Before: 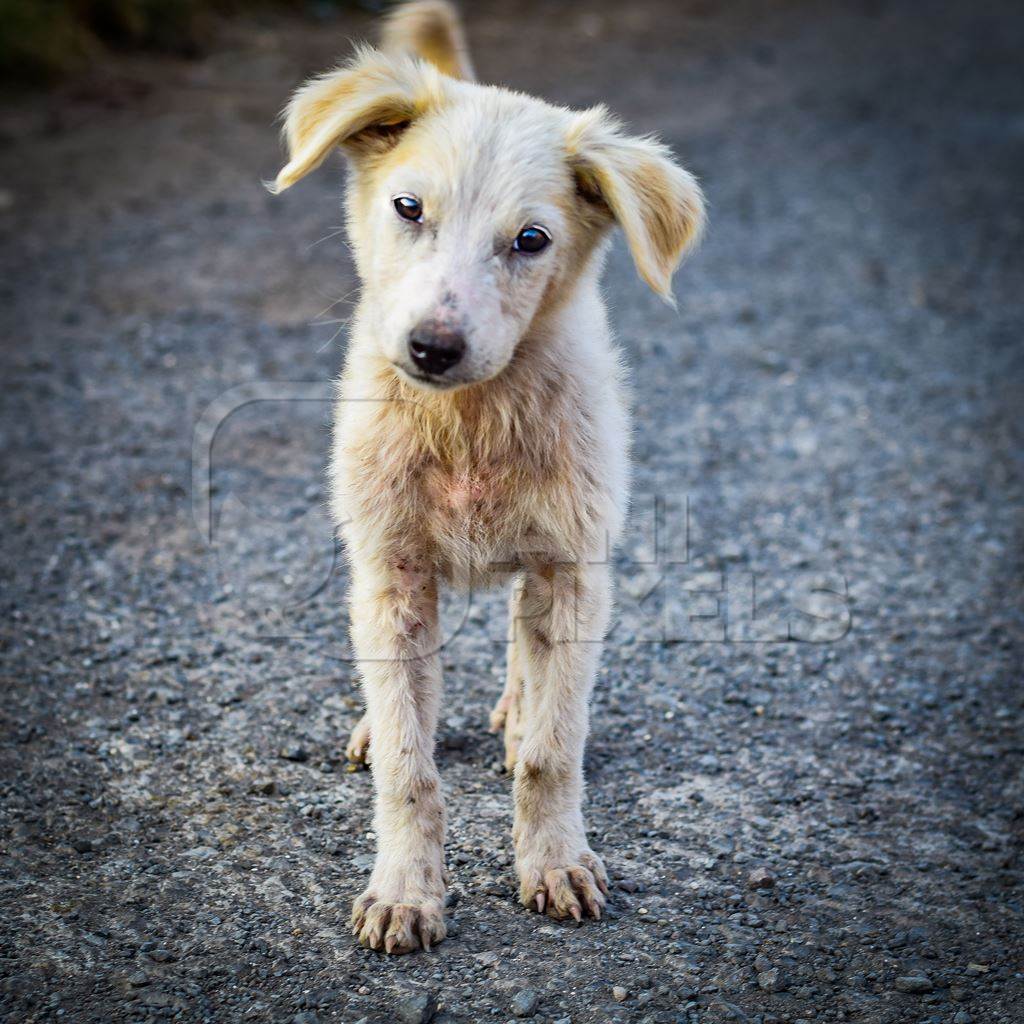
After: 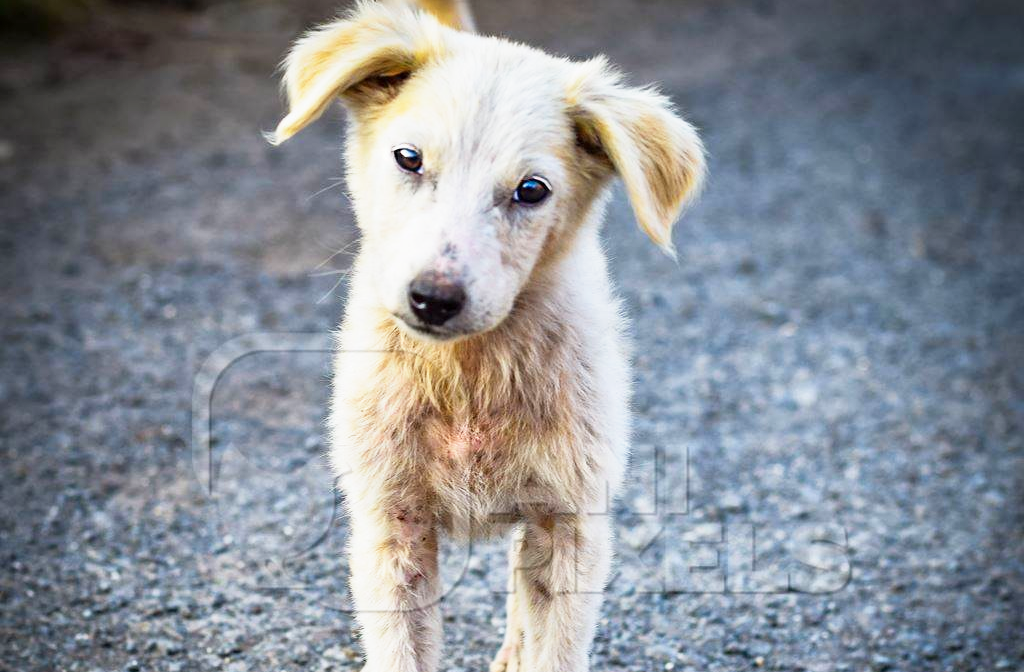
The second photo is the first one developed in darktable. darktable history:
base curve: curves: ch0 [(0, 0) (0.579, 0.807) (1, 1)], preserve colors none
crop and rotate: top 4.848%, bottom 29.503%
